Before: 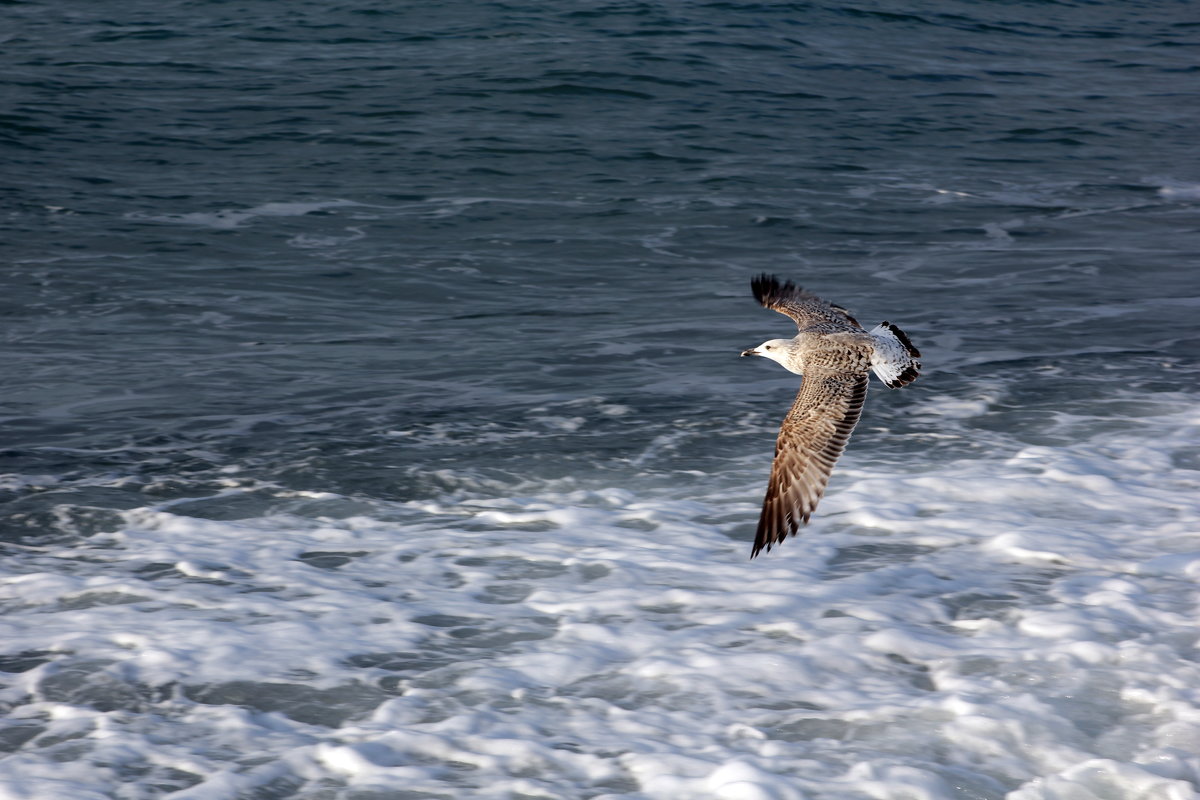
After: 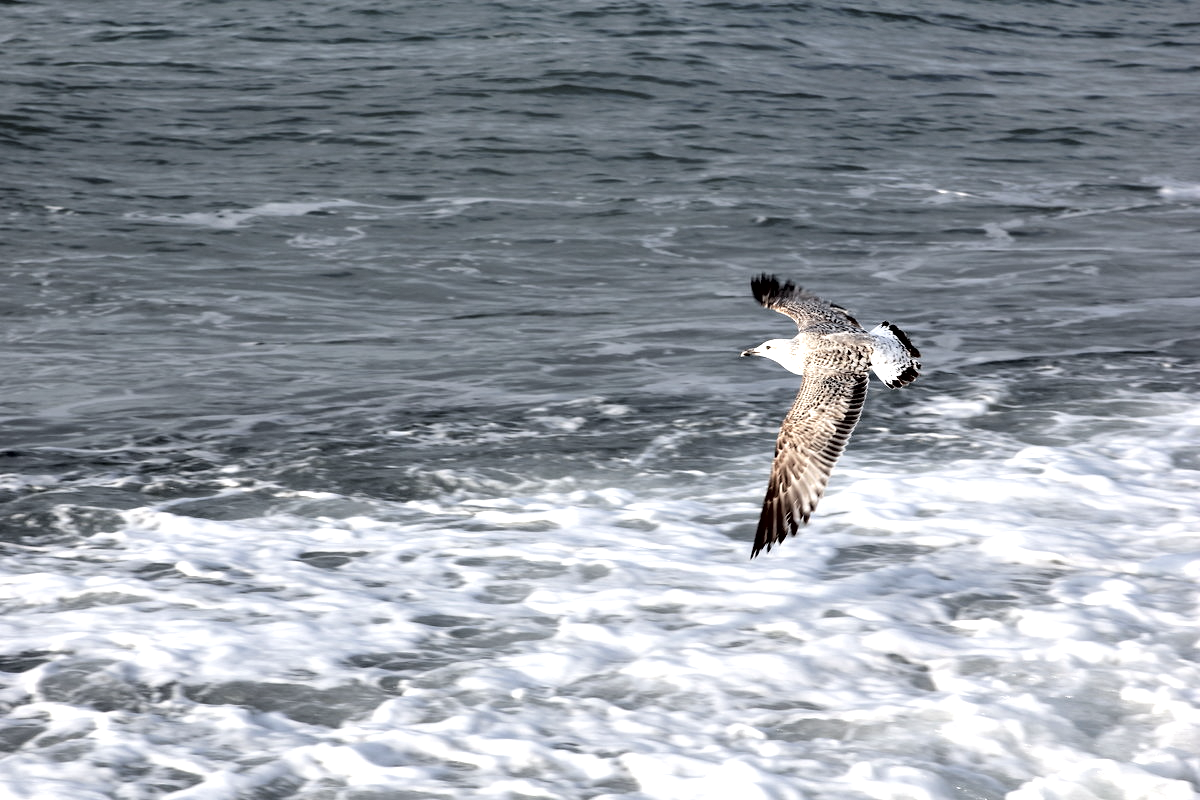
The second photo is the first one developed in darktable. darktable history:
exposure: black level correction -0.005, exposure 0.628 EV, compensate exposure bias true, compensate highlight preservation false
contrast brightness saturation: brightness 0.182, saturation -0.48
contrast equalizer: y [[0.6 ×6], [0.55 ×6], [0 ×6], [0 ×6], [0 ×6]]
